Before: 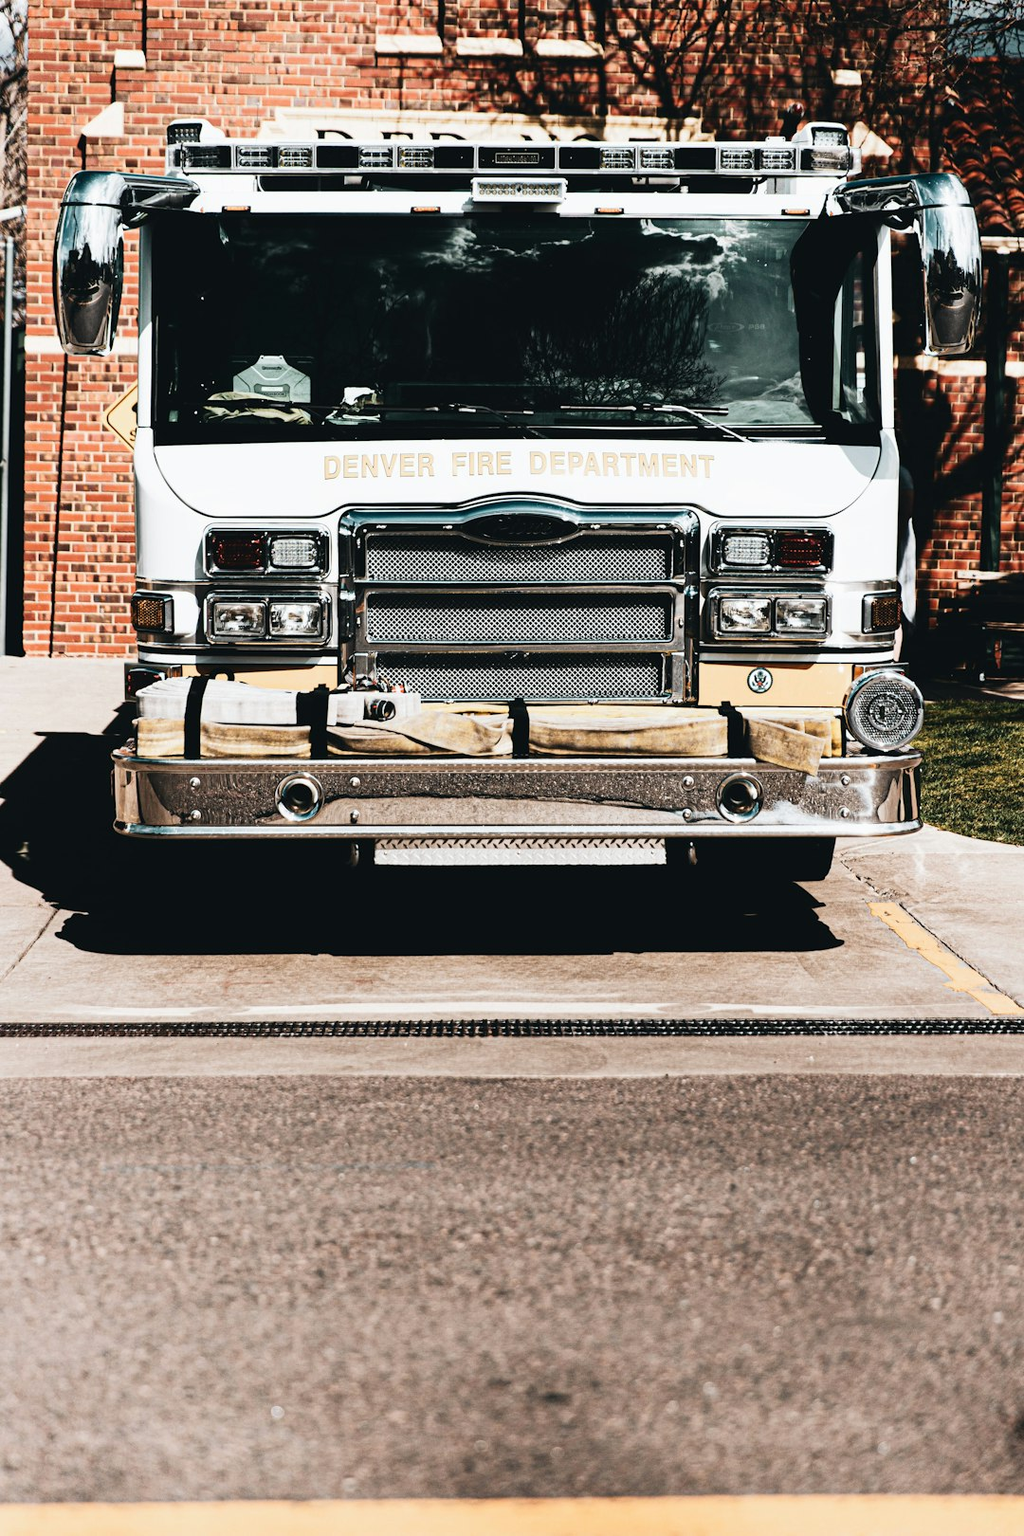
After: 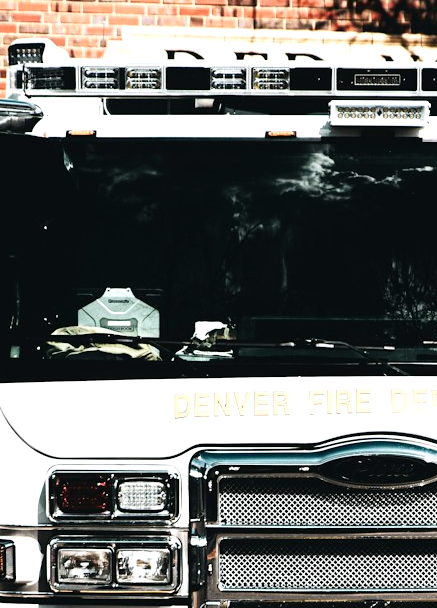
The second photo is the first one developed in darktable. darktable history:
crop: left 15.581%, top 5.431%, right 43.889%, bottom 56.985%
tone equalizer: -8 EV -0.396 EV, -7 EV -0.42 EV, -6 EV -0.343 EV, -5 EV -0.255 EV, -3 EV 0.206 EV, -2 EV 0.309 EV, -1 EV 0.407 EV, +0 EV 0.419 EV
